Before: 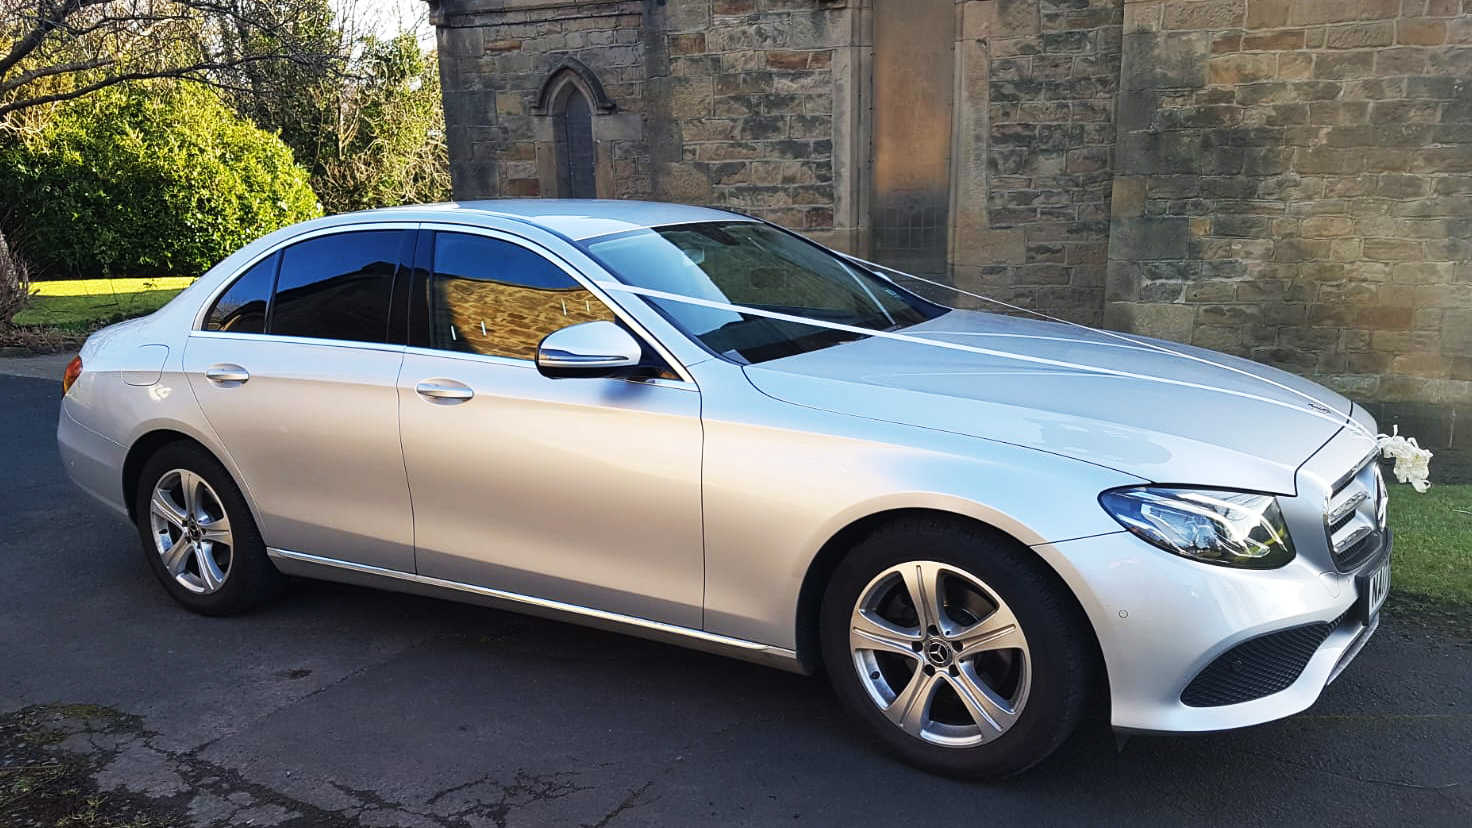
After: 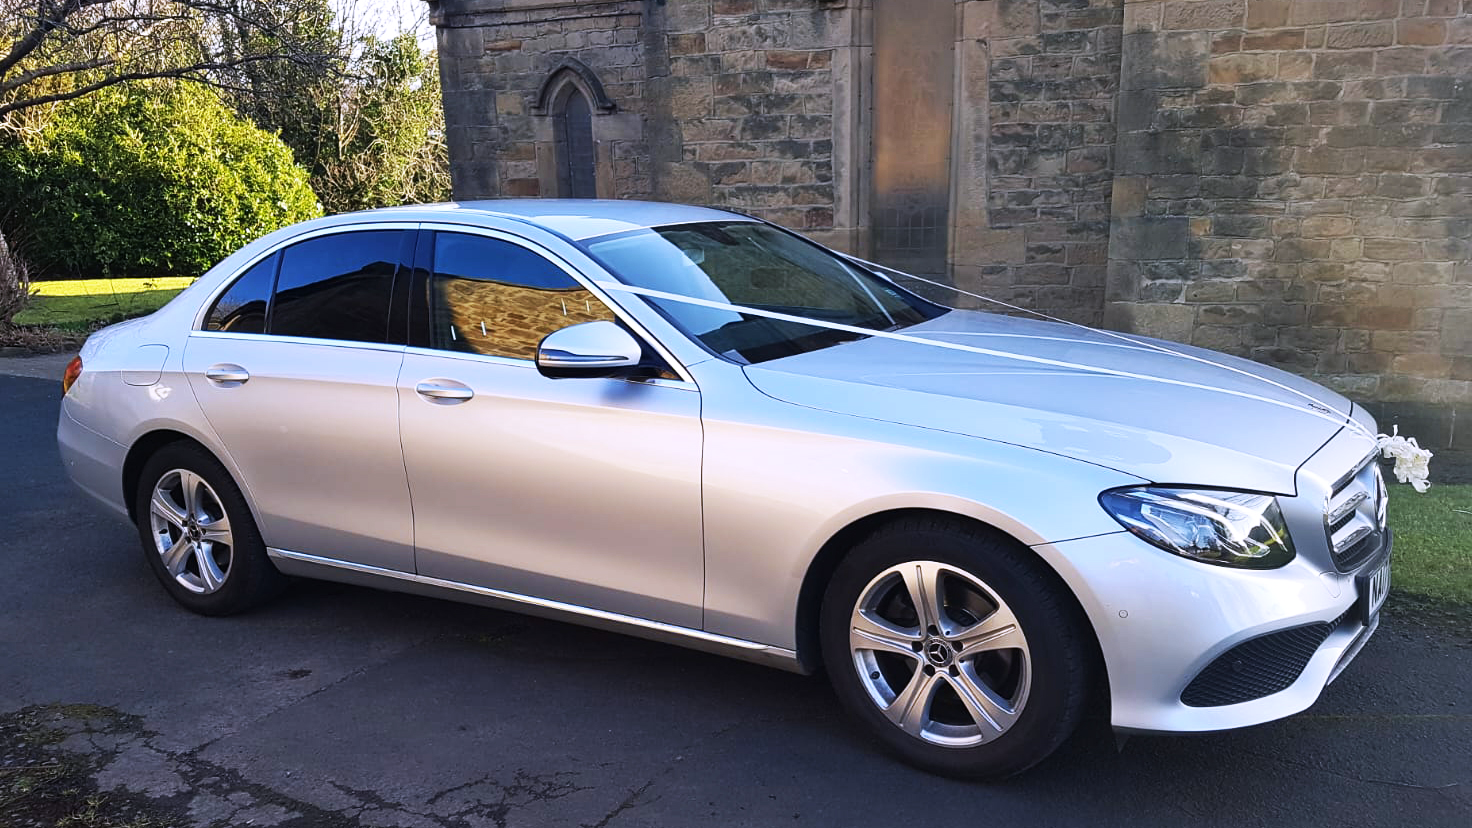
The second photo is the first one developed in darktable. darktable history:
rotate and perspective: crop left 0, crop top 0
white balance: red 1.004, blue 1.096
